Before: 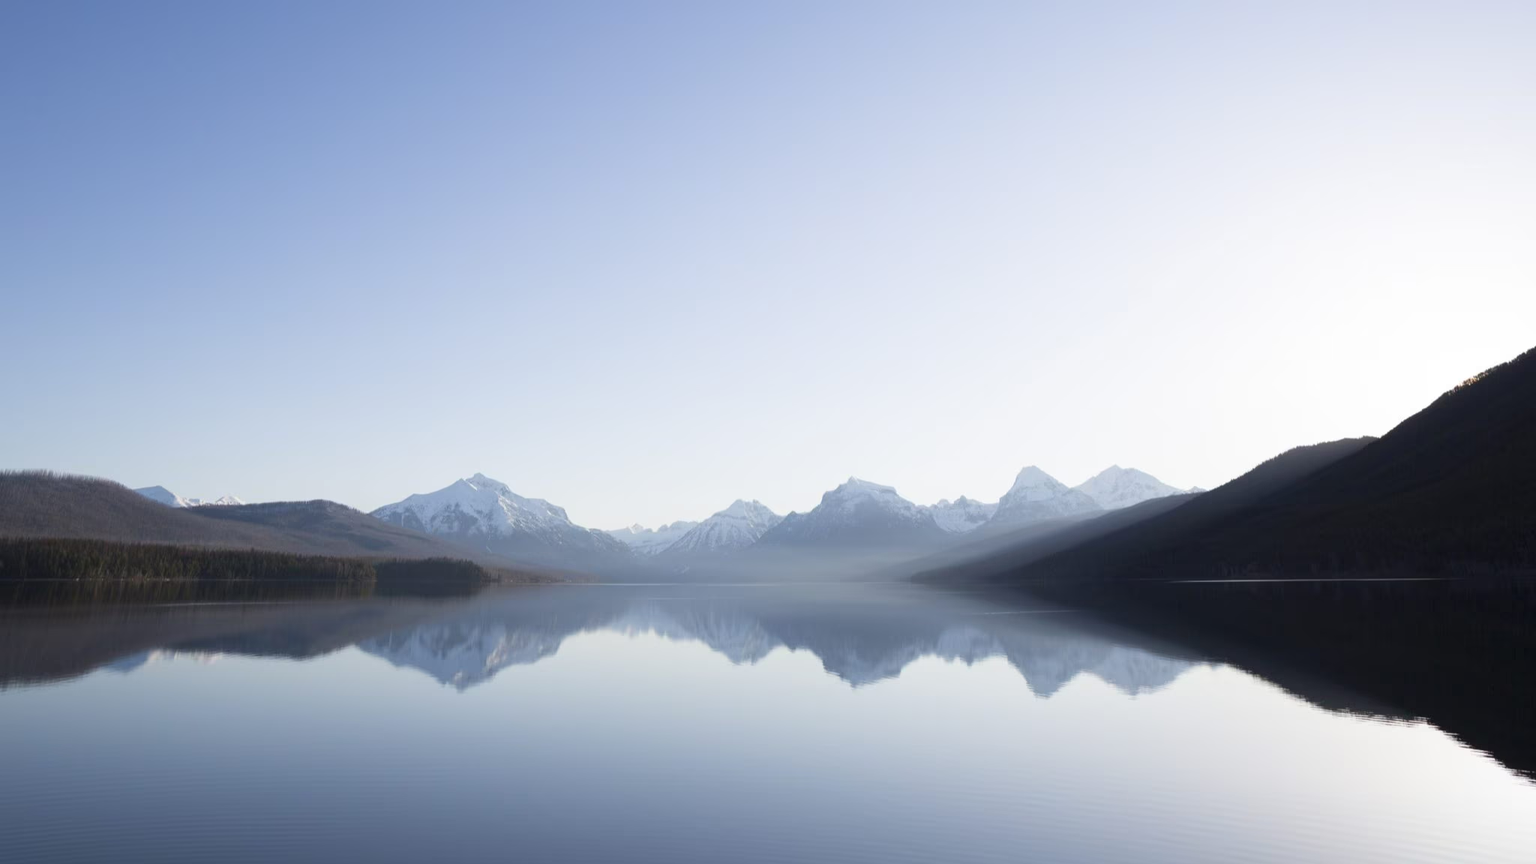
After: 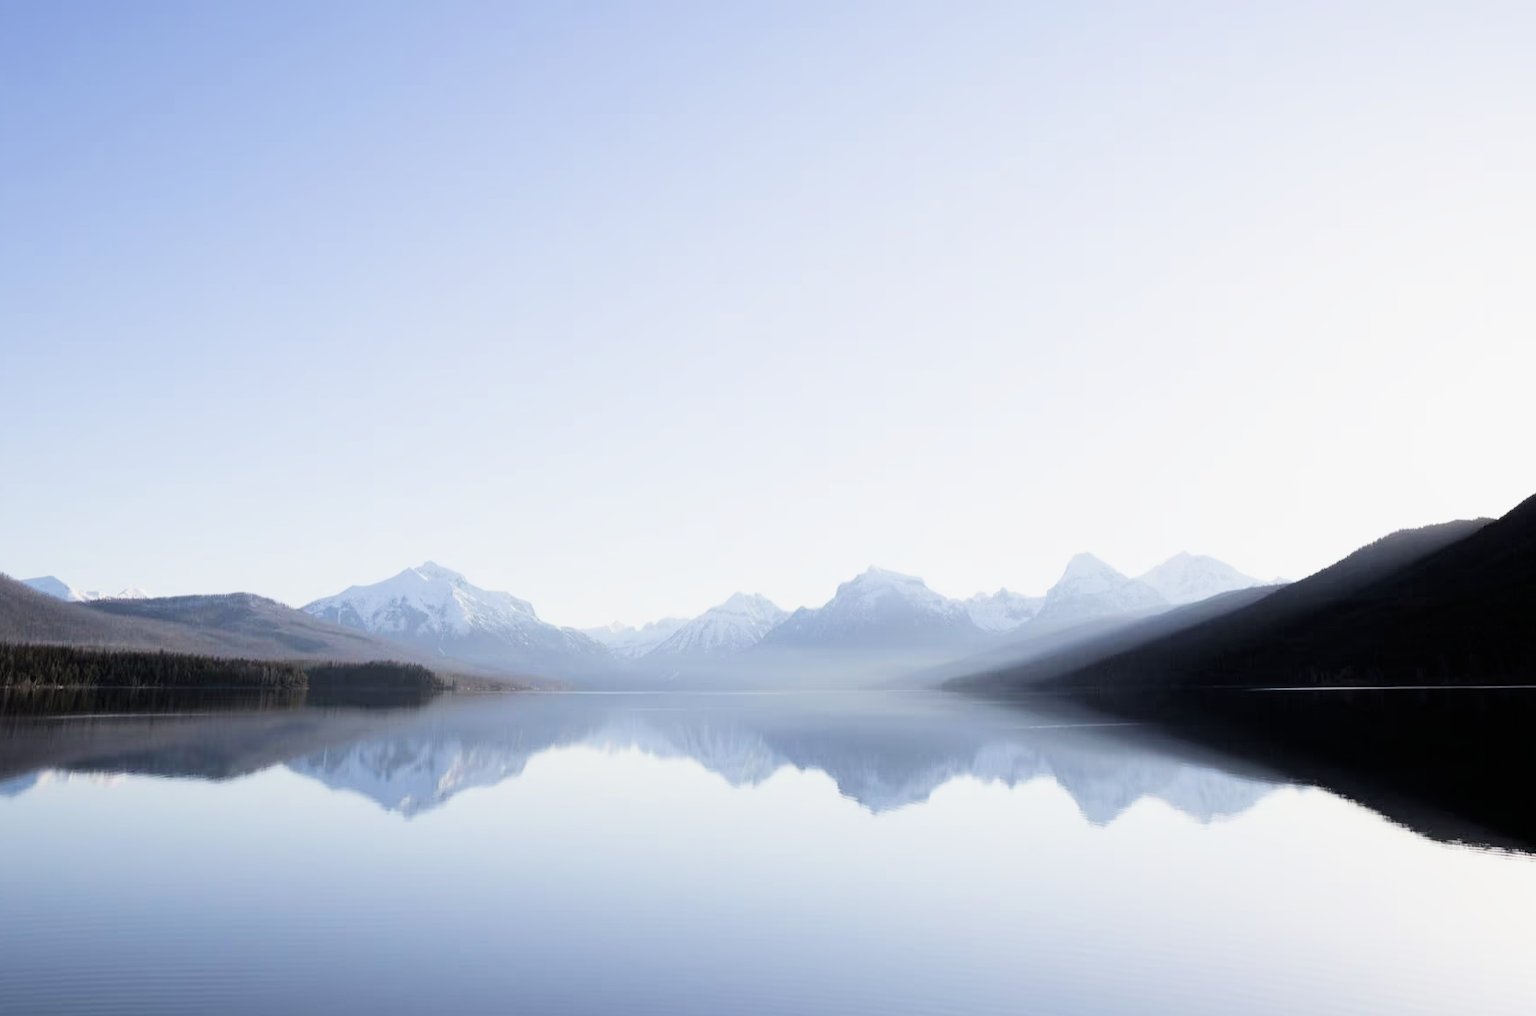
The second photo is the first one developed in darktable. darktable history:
filmic rgb: black relative exposure -5 EV, hardness 2.88, contrast 1.4
exposure: exposure 0.722 EV, compensate highlight preservation false
crop: left 7.598%, right 7.873%
